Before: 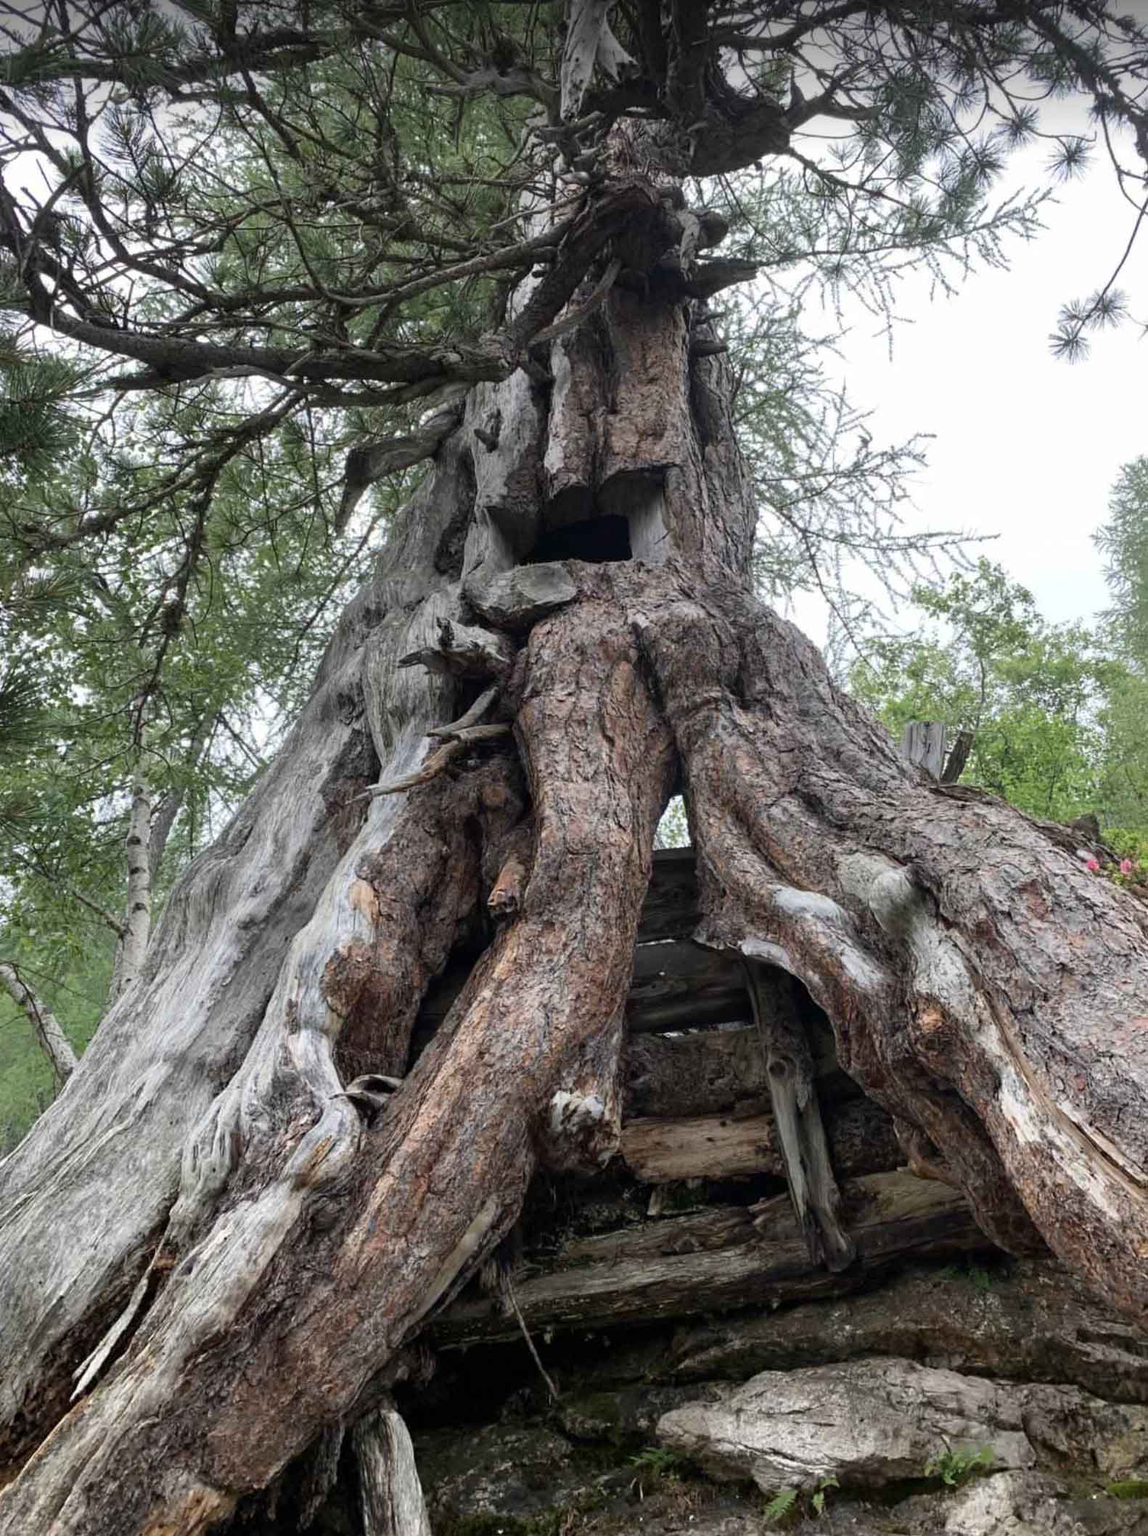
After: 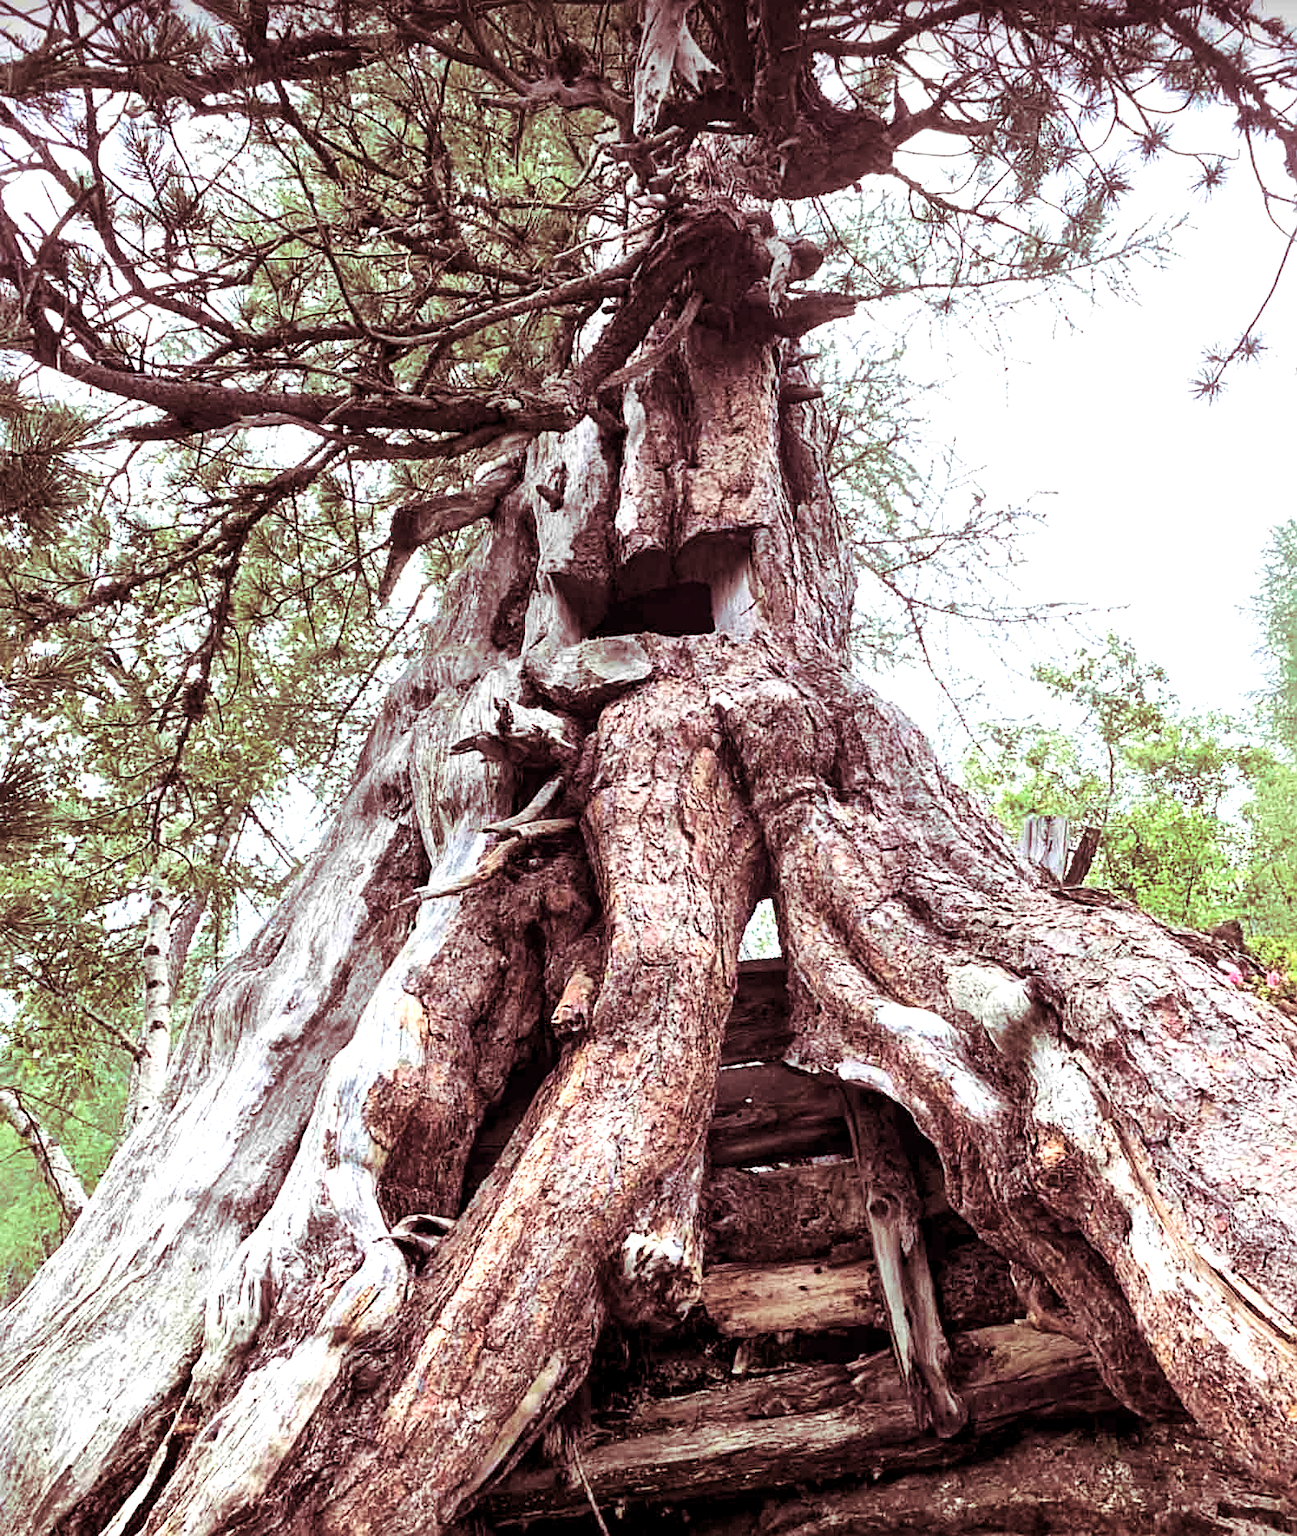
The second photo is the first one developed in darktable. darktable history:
contrast brightness saturation: contrast 0.15, brightness 0.05
crop and rotate: top 0%, bottom 11.49%
local contrast: mode bilateral grid, contrast 25, coarseness 60, detail 151%, midtone range 0.2
exposure: black level correction 0, exposure 1 EV, compensate exposure bias true, compensate highlight preservation false
velvia: on, module defaults
sharpen: on, module defaults
split-toning: highlights › hue 187.2°, highlights › saturation 0.83, balance -68.05, compress 56.43%
